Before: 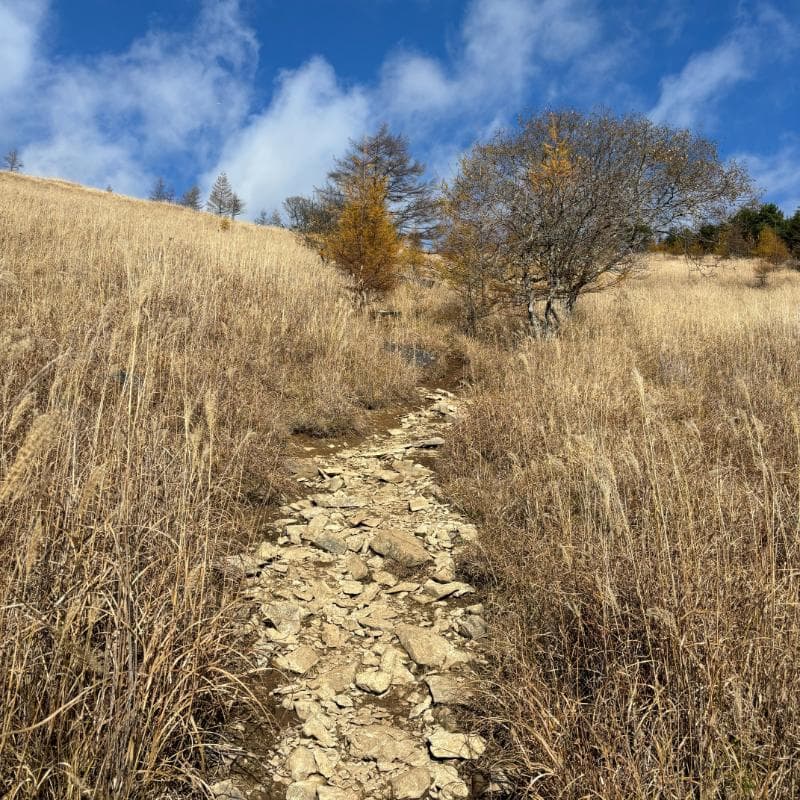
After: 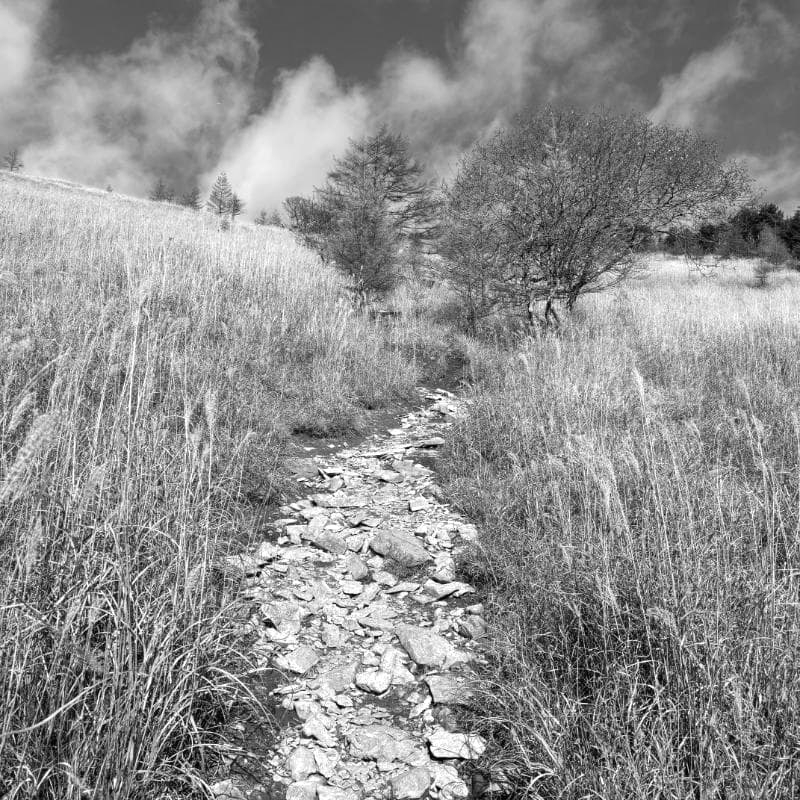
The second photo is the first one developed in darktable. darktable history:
monochrome: on, module defaults
white balance: red 1.467, blue 0.684
